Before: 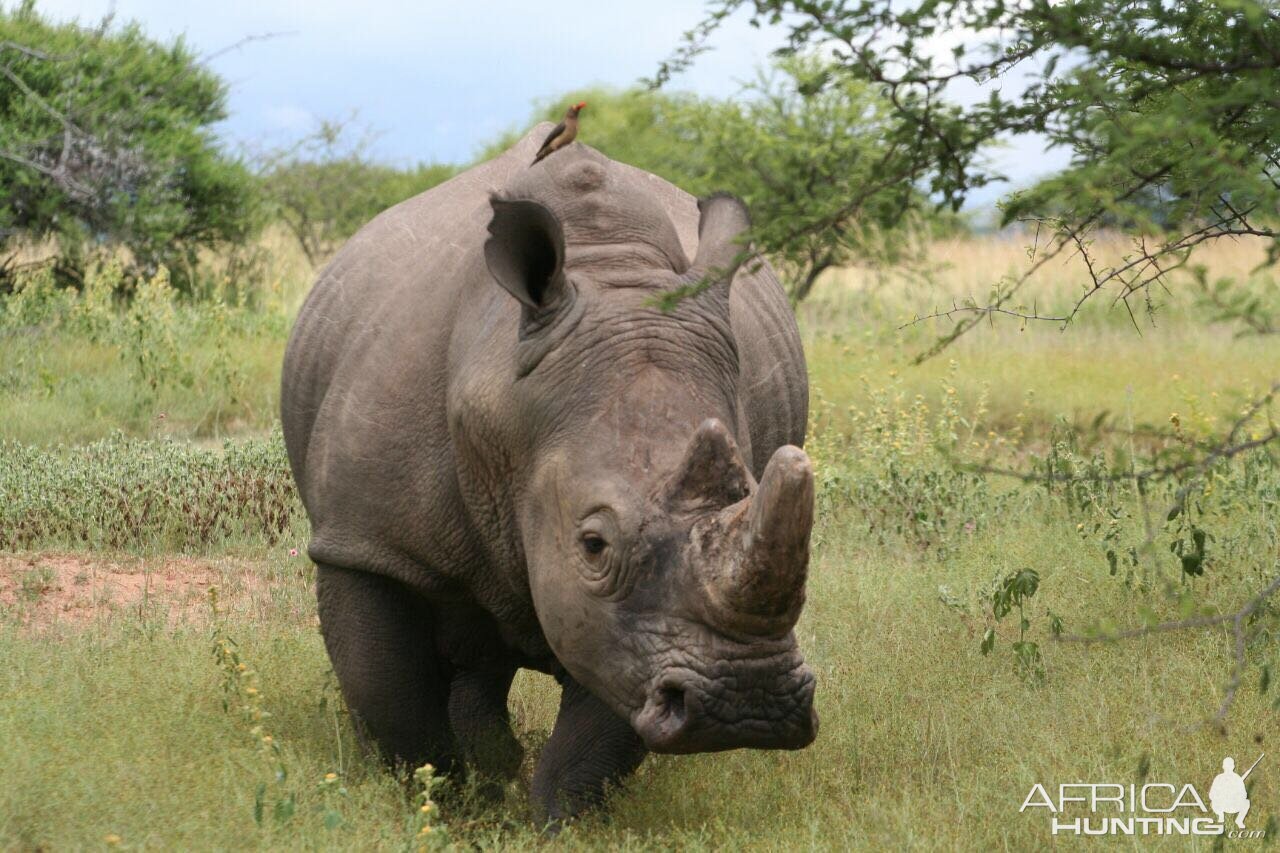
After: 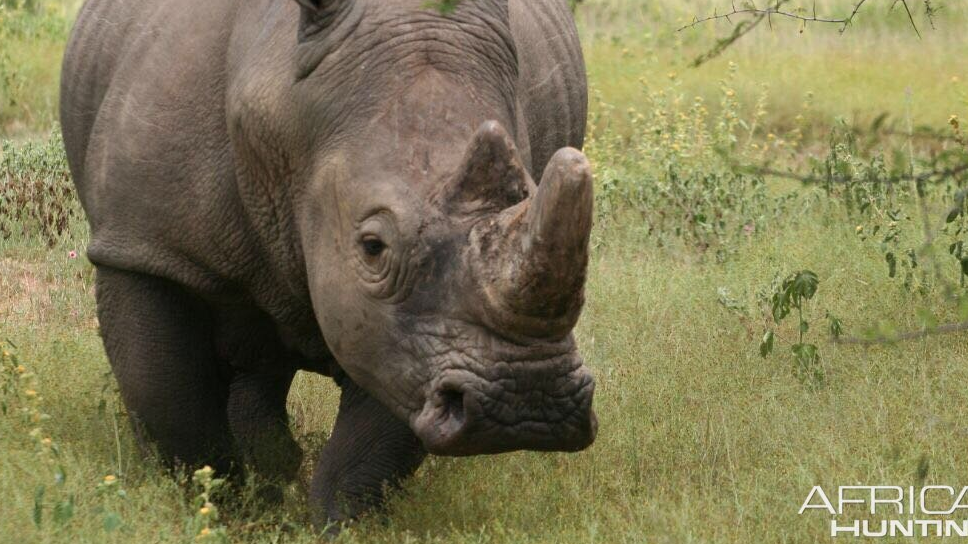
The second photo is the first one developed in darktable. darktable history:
crop and rotate: left 17.299%, top 35.115%, right 7.015%, bottom 1.024%
tone equalizer: -7 EV 0.13 EV, smoothing diameter 25%, edges refinement/feathering 10, preserve details guided filter
